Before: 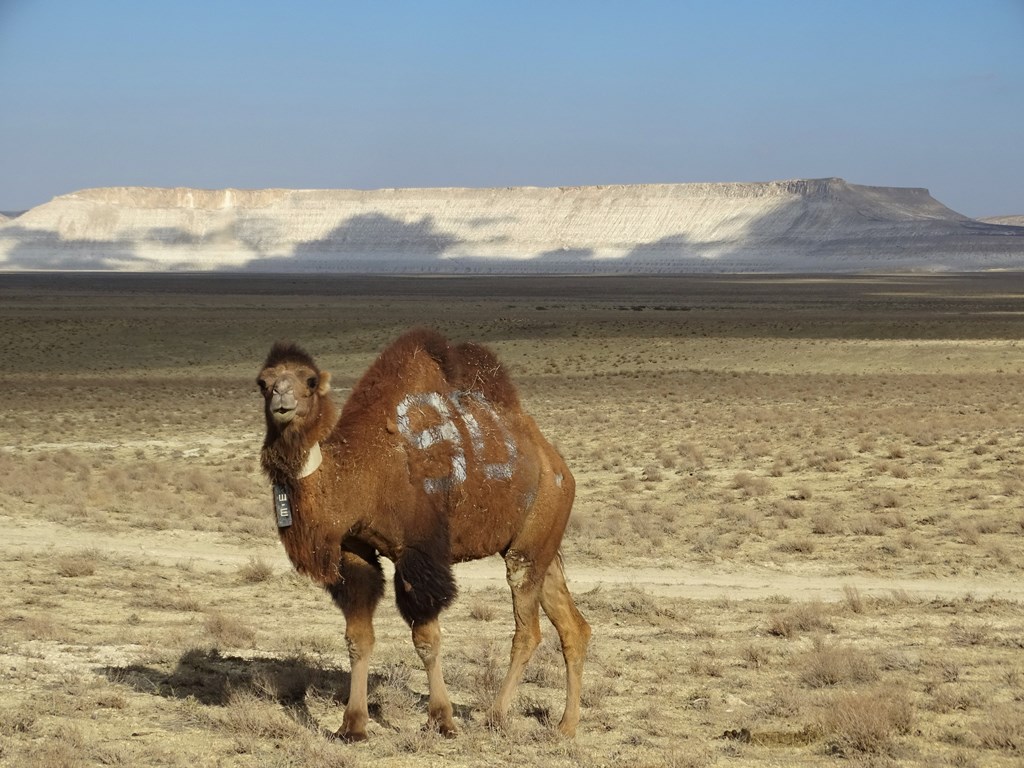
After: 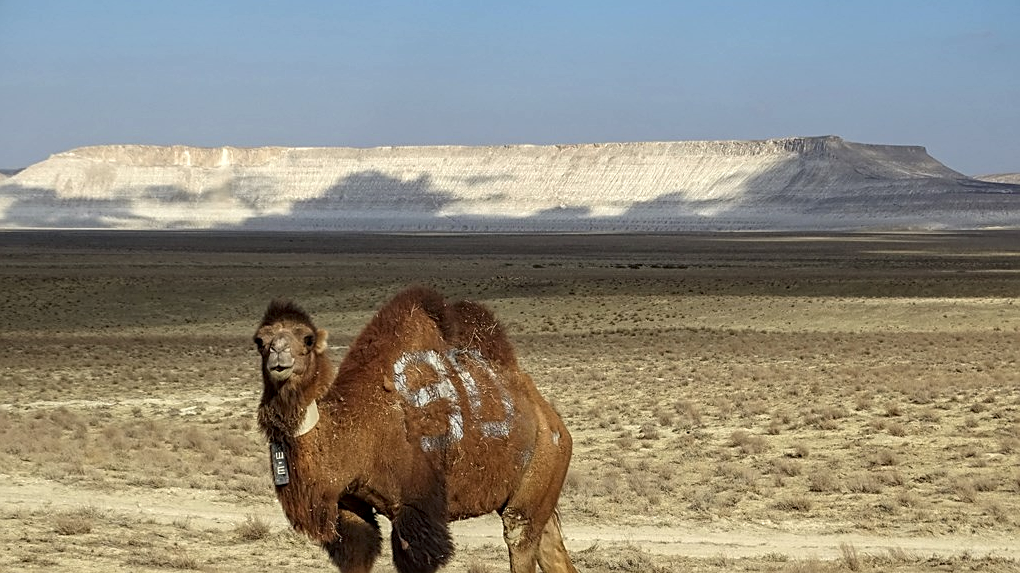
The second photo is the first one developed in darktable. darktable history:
sharpen: on, module defaults
crop: left 0.387%, top 5.469%, bottom 19.809%
local contrast: detail 130%
